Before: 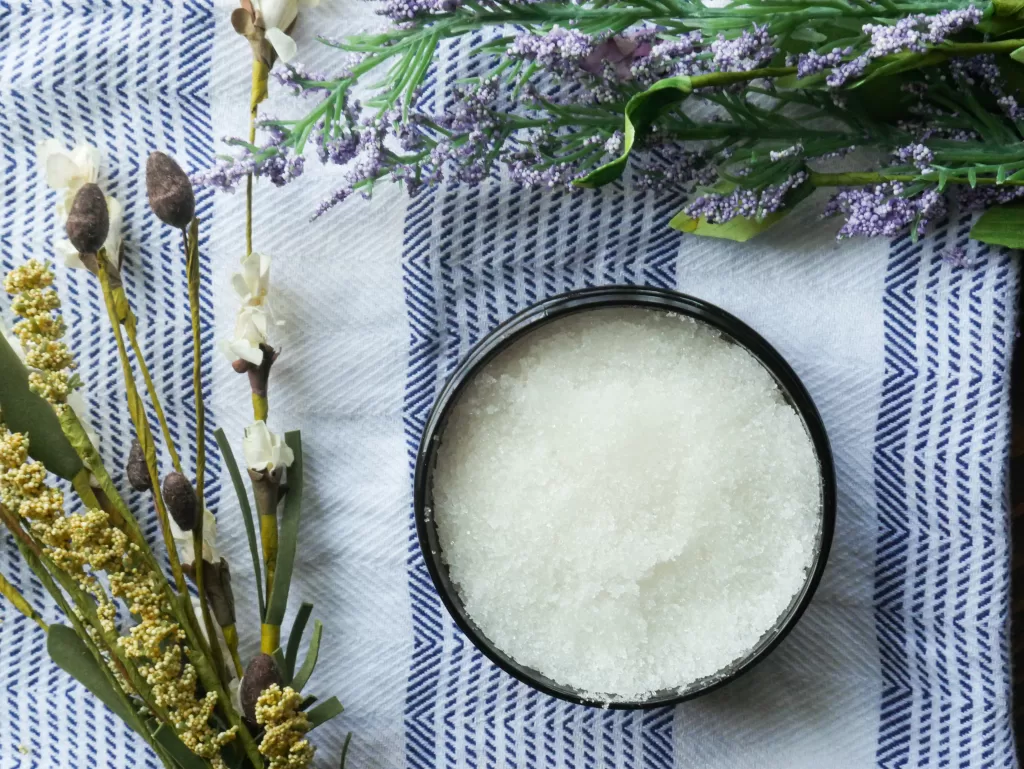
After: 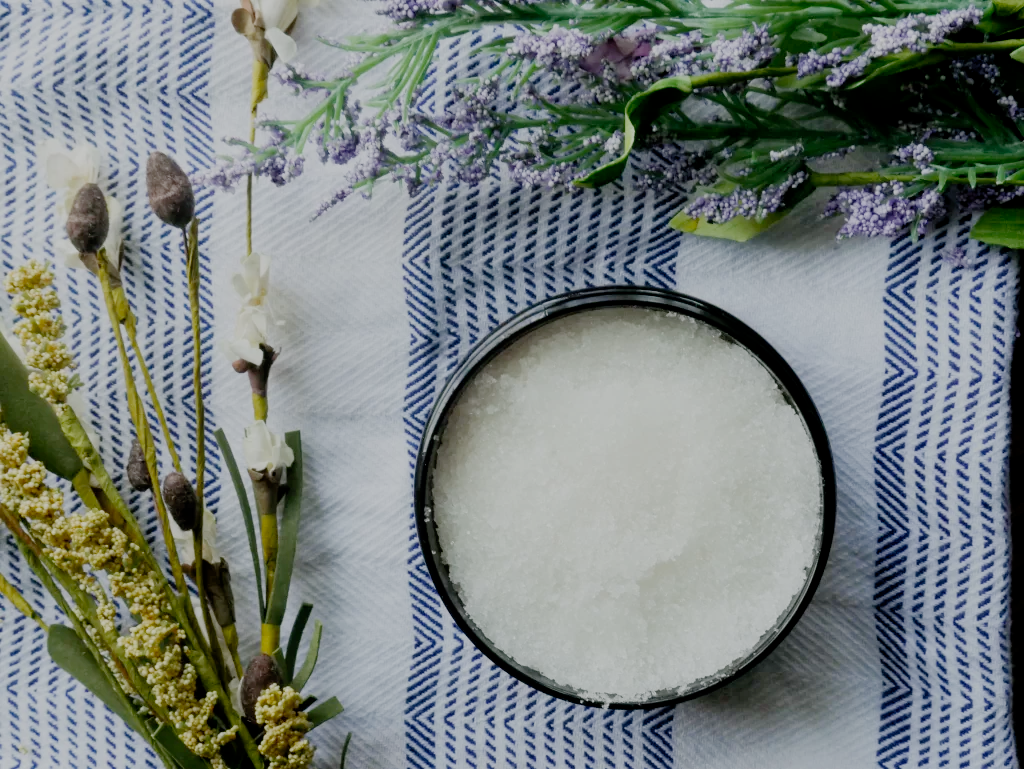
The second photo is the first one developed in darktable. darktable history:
tone equalizer: -8 EV 0.06 EV, smoothing diameter 25%, edges refinement/feathering 10, preserve details guided filter
filmic rgb: middle gray luminance 18%, black relative exposure -7.5 EV, white relative exposure 8.5 EV, threshold 6 EV, target black luminance 0%, hardness 2.23, latitude 18.37%, contrast 0.878, highlights saturation mix 5%, shadows ↔ highlights balance 10.15%, add noise in highlights 0, preserve chrominance no, color science v3 (2019), use custom middle-gray values true, iterations of high-quality reconstruction 0, contrast in highlights soft, enable highlight reconstruction true
